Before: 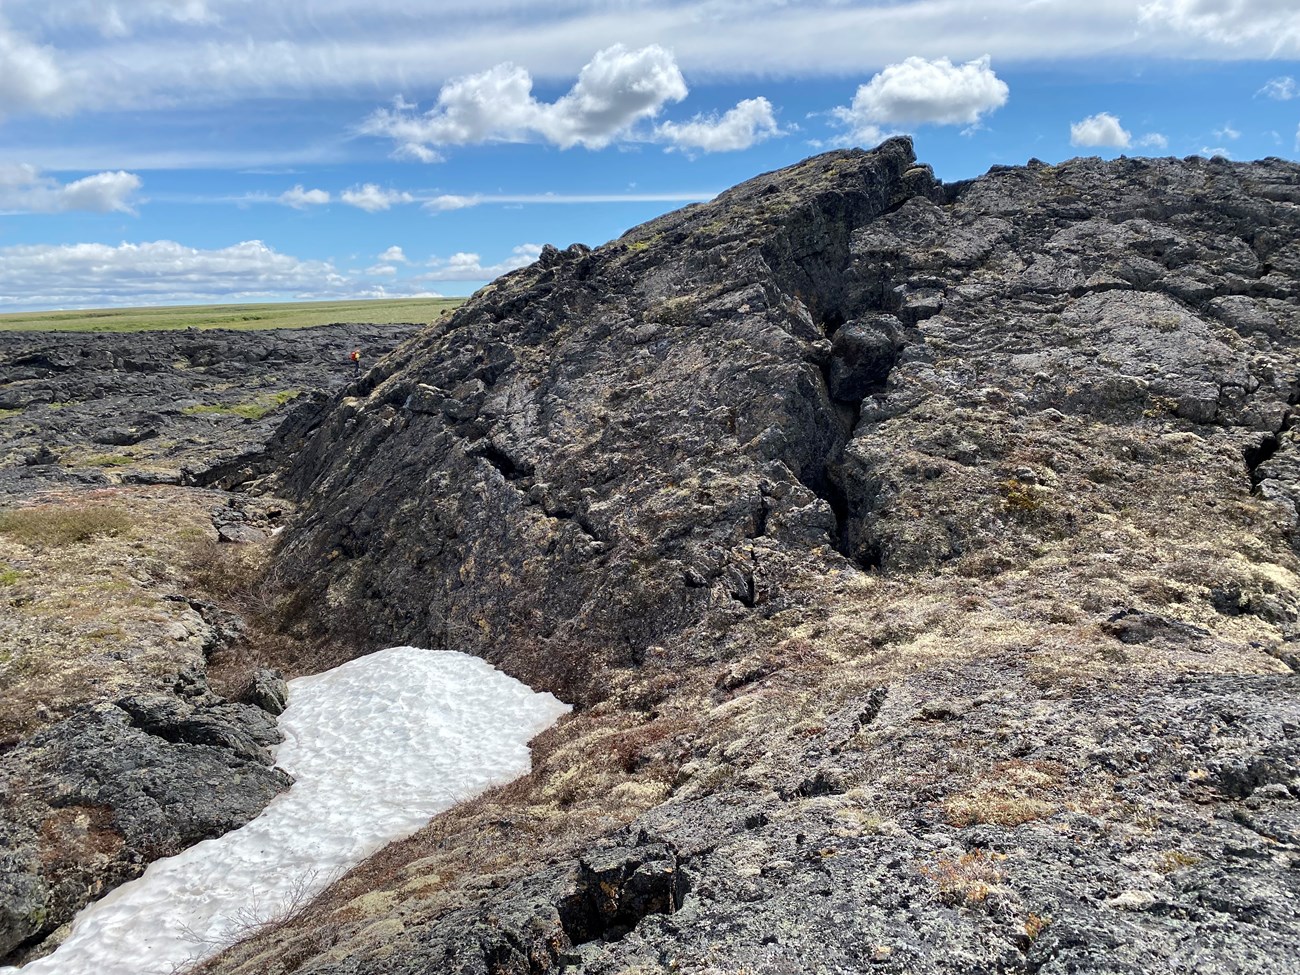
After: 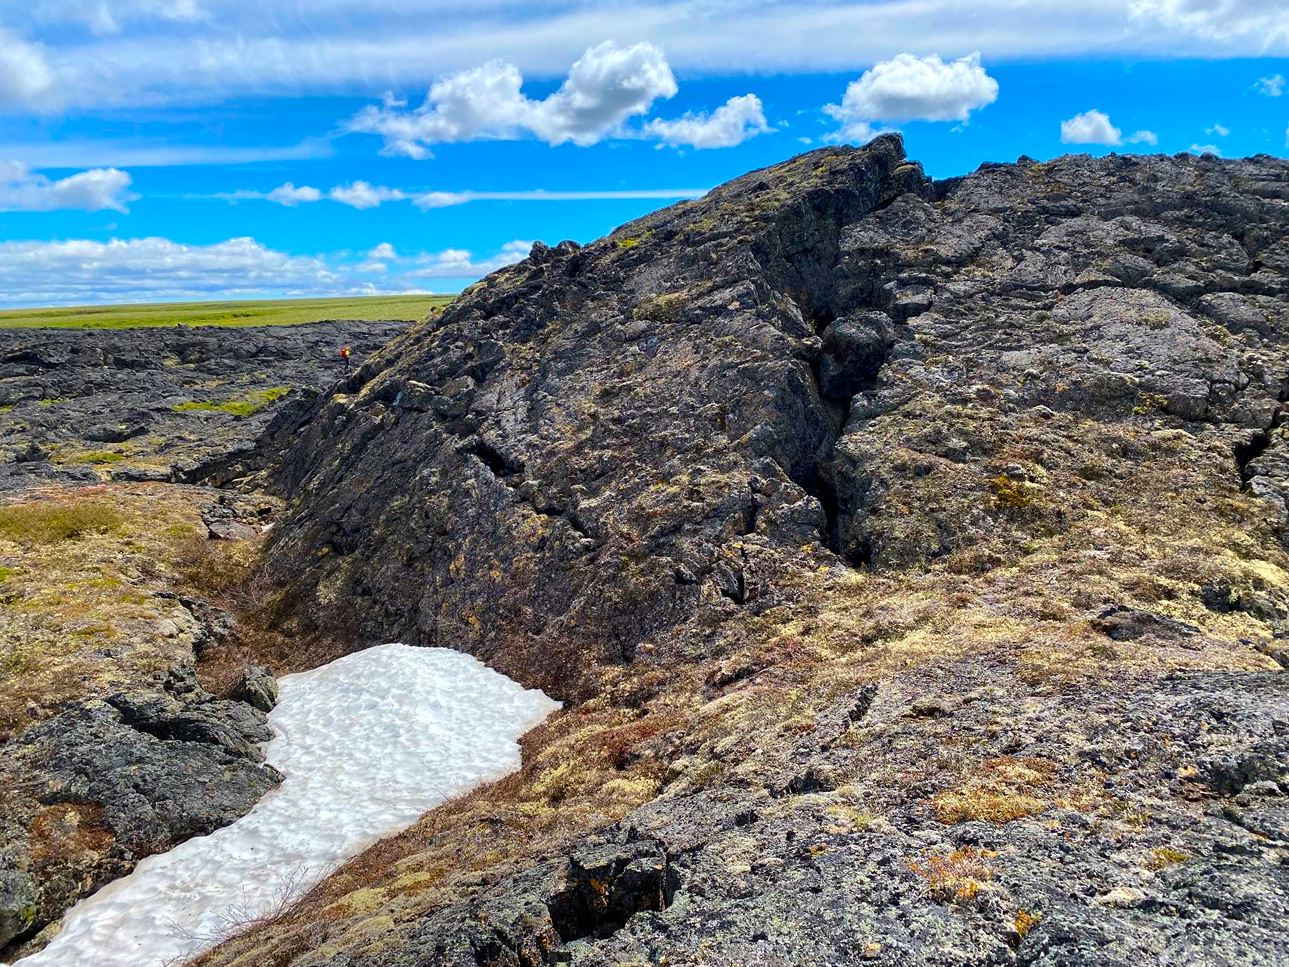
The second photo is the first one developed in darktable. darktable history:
color balance rgb: power › luminance -3.684%, power › hue 139.85°, linear chroma grading › global chroma 20.491%, perceptual saturation grading › global saturation 24.945%, global vibrance 41.729%
crop and rotate: left 0.782%, top 0.409%, bottom 0.353%
shadows and highlights: radius 333.76, shadows 63.55, highlights 4.68, compress 88.09%, soften with gaussian
